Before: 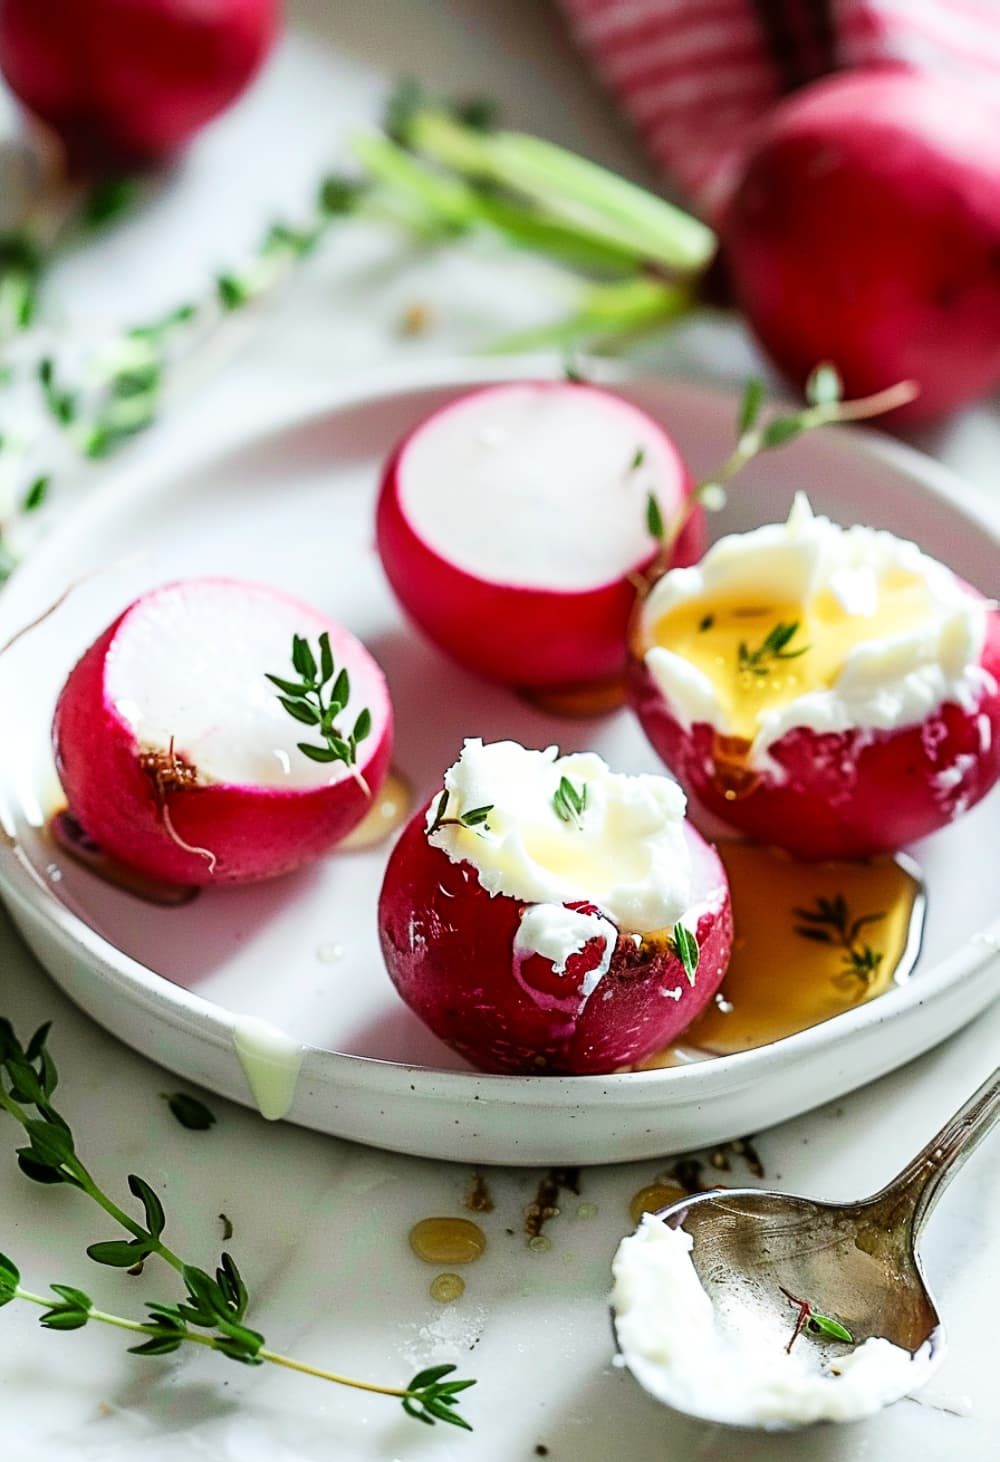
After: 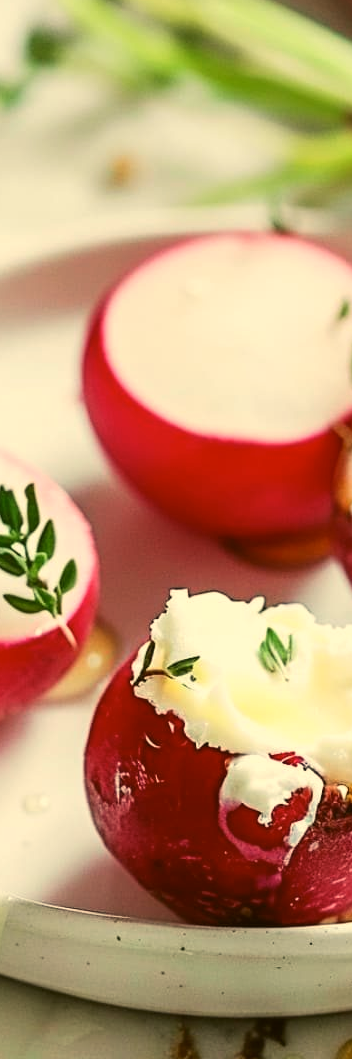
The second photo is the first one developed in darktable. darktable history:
crop and rotate: left 29.476%, top 10.214%, right 35.32%, bottom 17.333%
white balance: red 1.138, green 0.996, blue 0.812
color balance: lift [1.004, 1.002, 1.002, 0.998], gamma [1, 1.007, 1.002, 0.993], gain [1, 0.977, 1.013, 1.023], contrast -3.64%
